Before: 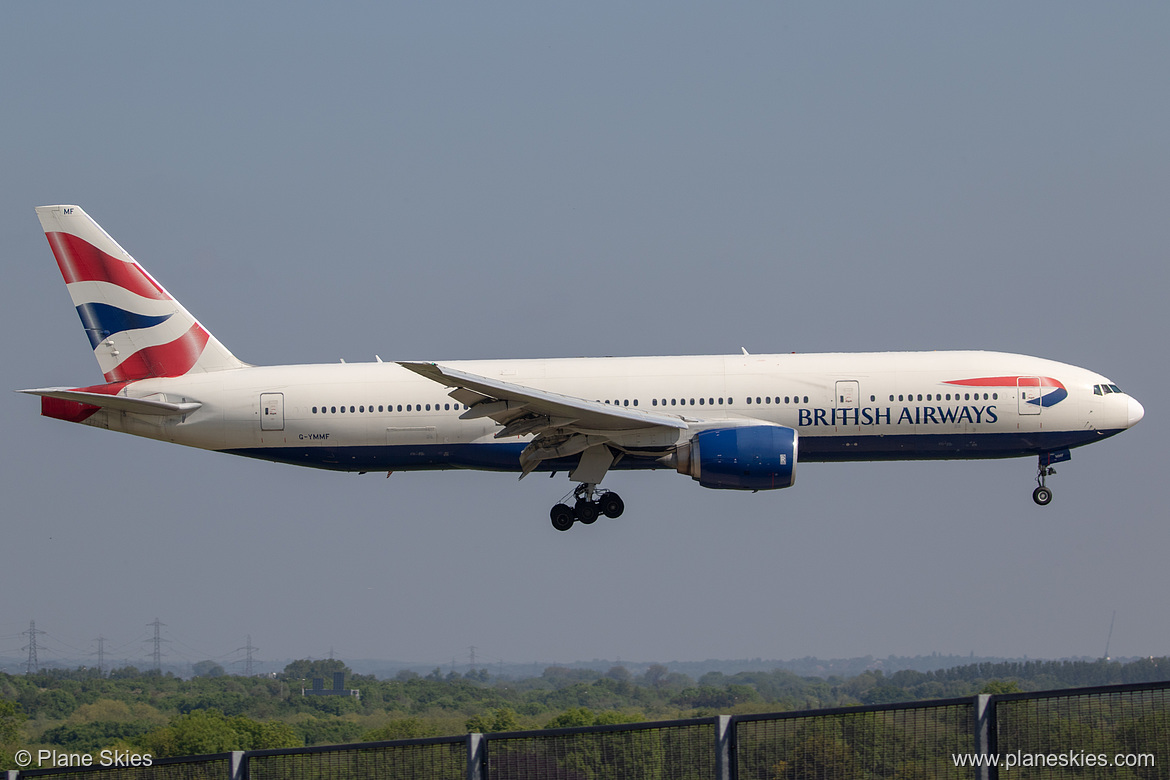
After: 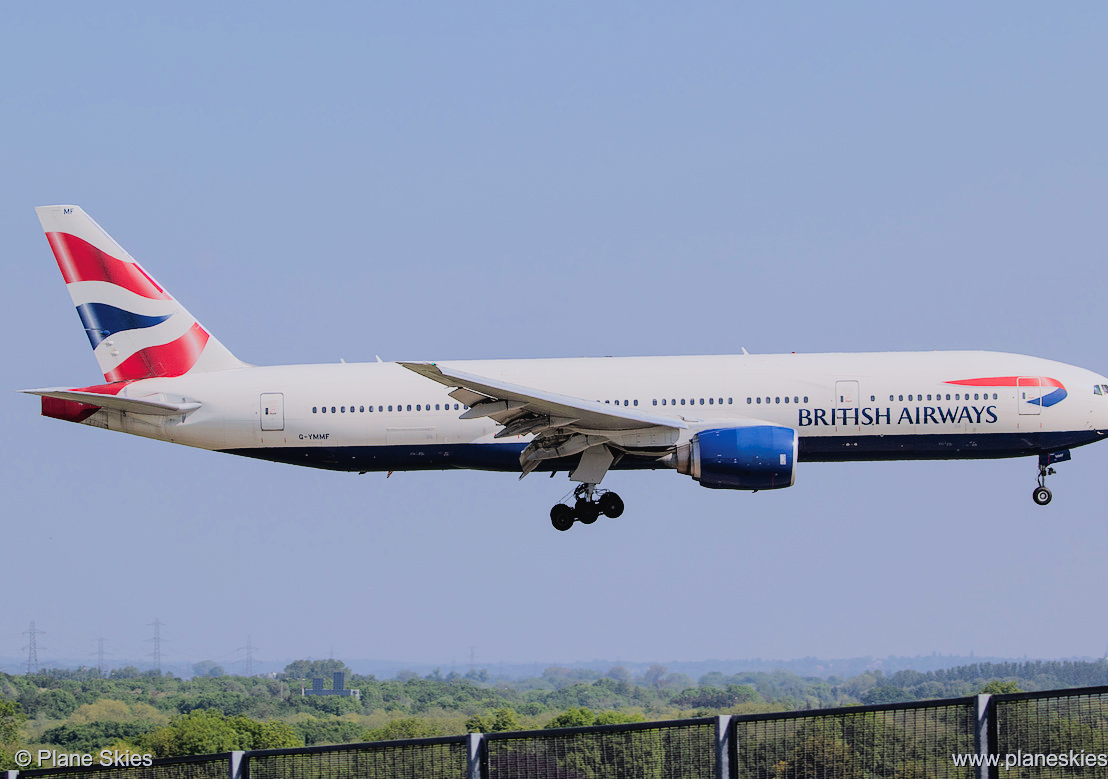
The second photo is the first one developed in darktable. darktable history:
color balance rgb: perceptual saturation grading › global saturation 6.217%, perceptual brilliance grading › global brilliance 2.638%, perceptual brilliance grading › highlights -2.693%, perceptual brilliance grading › shadows 3.439%, global vibrance 16.273%, saturation formula JzAzBz (2021)
filmic rgb: black relative exposure -7.65 EV, white relative exposure 4.56 EV, hardness 3.61
exposure: black level correction 0.001, compensate exposure bias true, compensate highlight preservation false
crop and rotate: left 0%, right 5.216%
color calibration: illuminant as shot in camera, x 0.358, y 0.373, temperature 4628.91 K, gamut compression 0.989
tone equalizer: -7 EV 0.142 EV, -6 EV 0.638 EV, -5 EV 1.16 EV, -4 EV 1.36 EV, -3 EV 1.16 EV, -2 EV 0.6 EV, -1 EV 0.15 EV, edges refinement/feathering 500, mask exposure compensation -1.57 EV, preserve details no
tone curve: curves: ch0 [(0, 0.024) (0.119, 0.146) (0.474, 0.464) (0.718, 0.721) (0.817, 0.839) (1, 0.998)]; ch1 [(0, 0) (0.377, 0.416) (0.439, 0.451) (0.477, 0.477) (0.501, 0.504) (0.538, 0.544) (0.58, 0.602) (0.664, 0.676) (0.783, 0.804) (1, 1)]; ch2 [(0, 0) (0.38, 0.405) (0.463, 0.456) (0.498, 0.497) (0.524, 0.535) (0.578, 0.576) (0.648, 0.665) (1, 1)], preserve colors none
